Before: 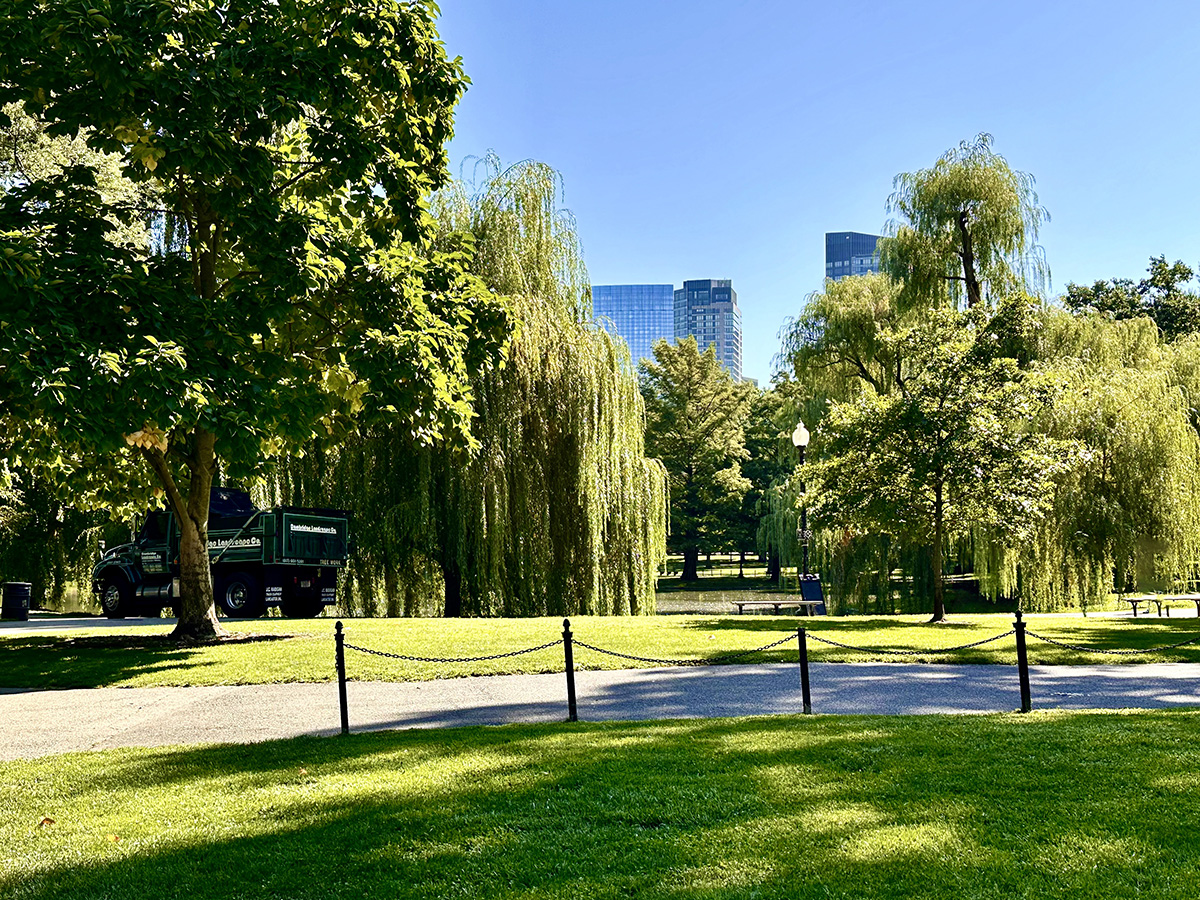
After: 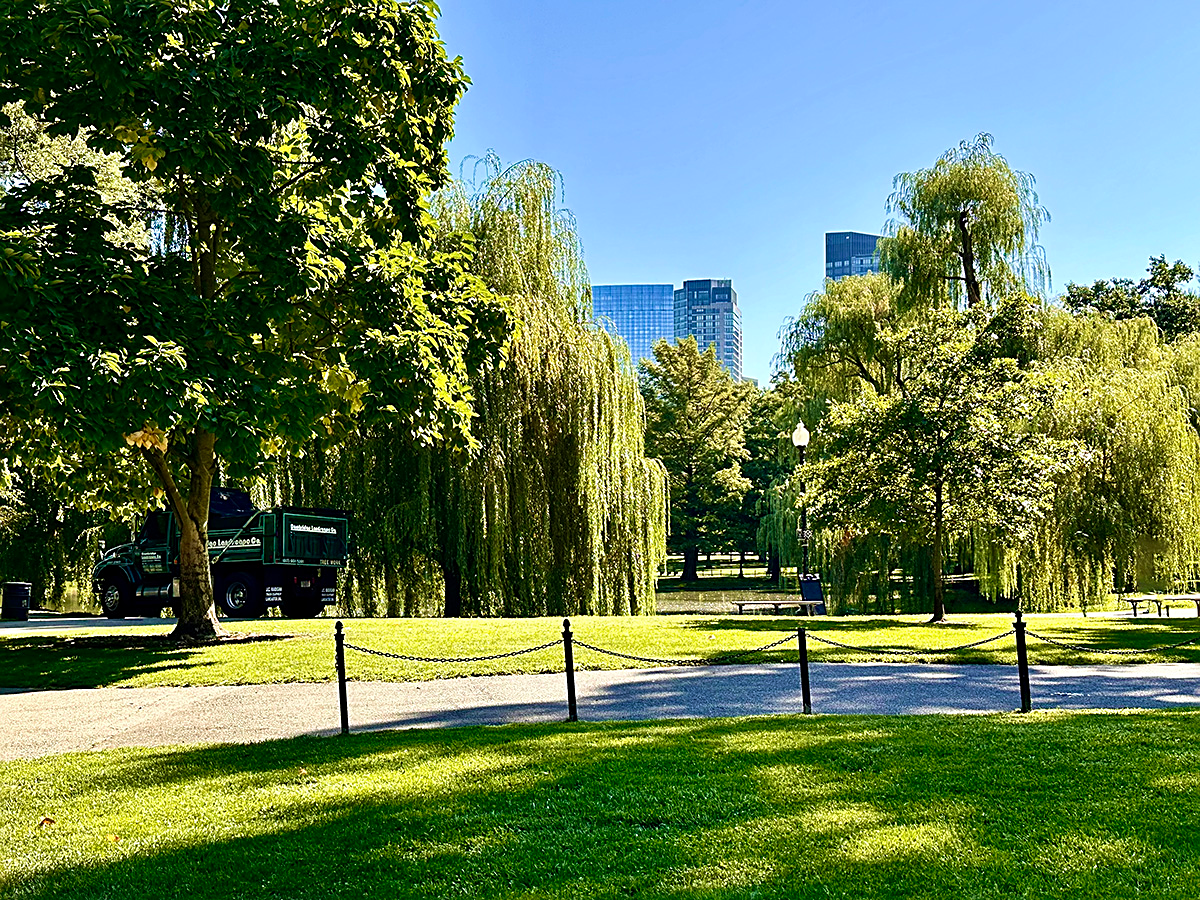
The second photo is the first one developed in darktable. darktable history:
sharpen: on, module defaults
tone equalizer: edges refinement/feathering 500, mask exposure compensation -1.57 EV, preserve details no
velvia: on, module defaults
